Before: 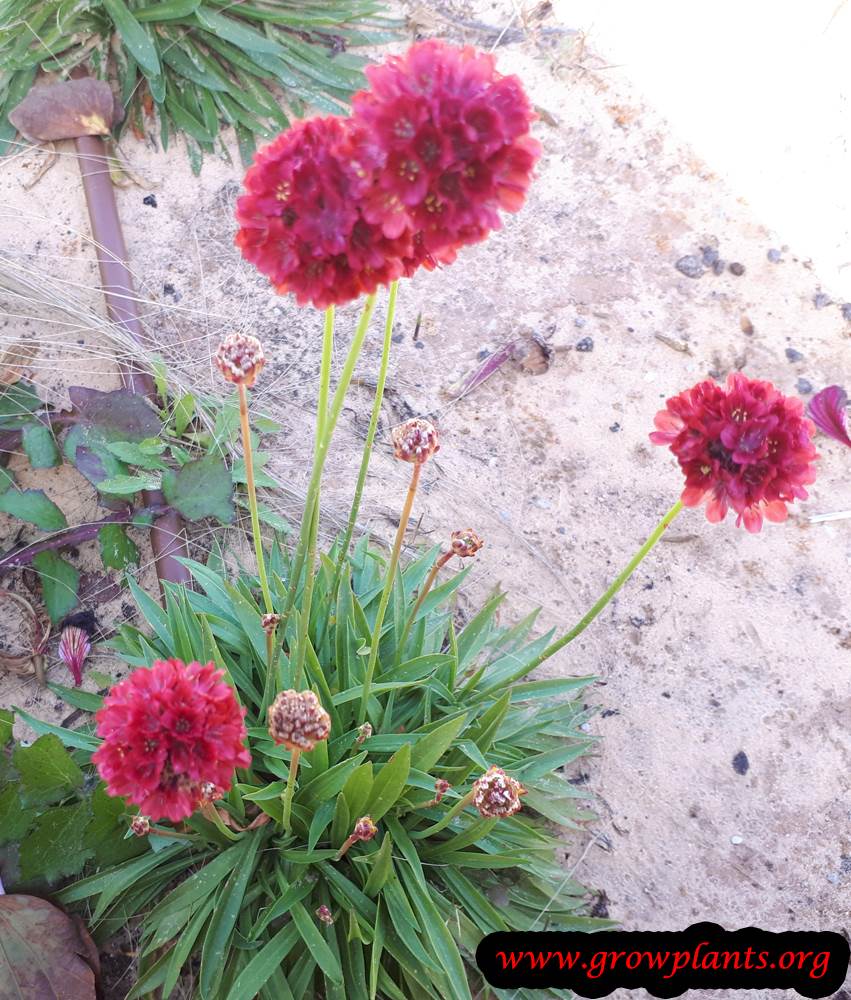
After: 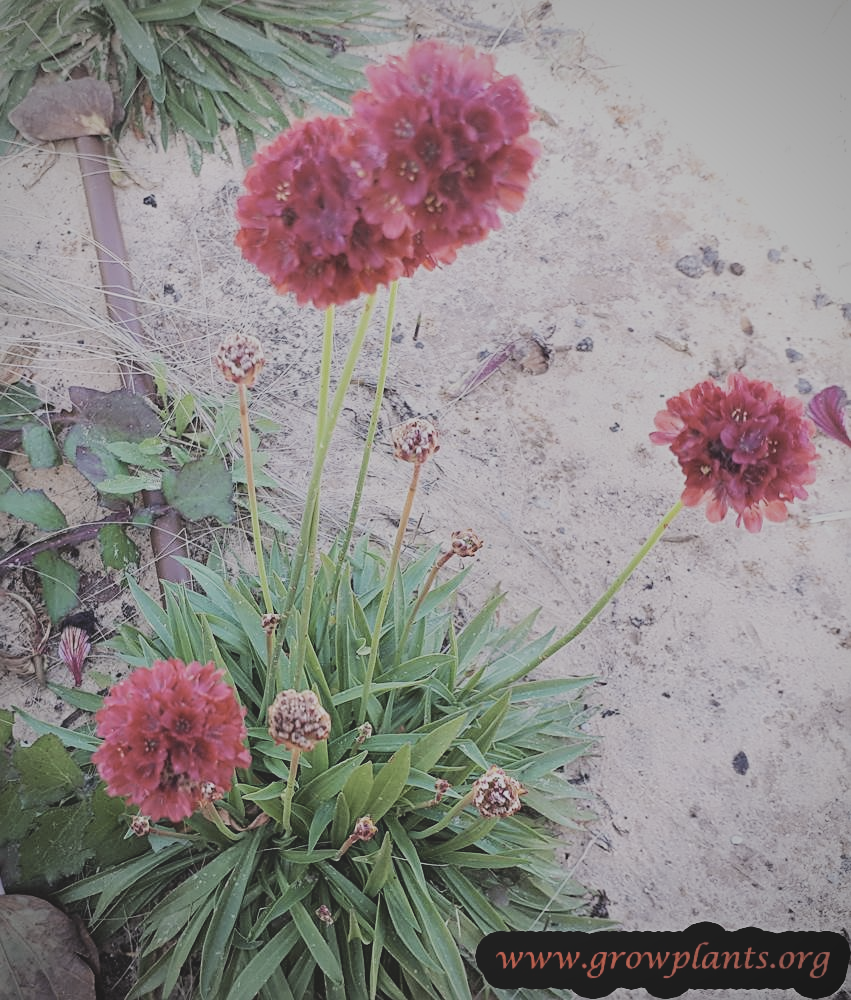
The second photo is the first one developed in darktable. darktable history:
vignetting: fall-off radius 63.6%
shadows and highlights: shadows 35, highlights -35, soften with gaussian
sharpen: on, module defaults
contrast brightness saturation: contrast -0.26, saturation -0.43
filmic rgb: black relative exposure -7.5 EV, white relative exposure 5 EV, hardness 3.31, contrast 1.3, contrast in shadows safe
rotate and perspective: crop left 0, crop top 0
